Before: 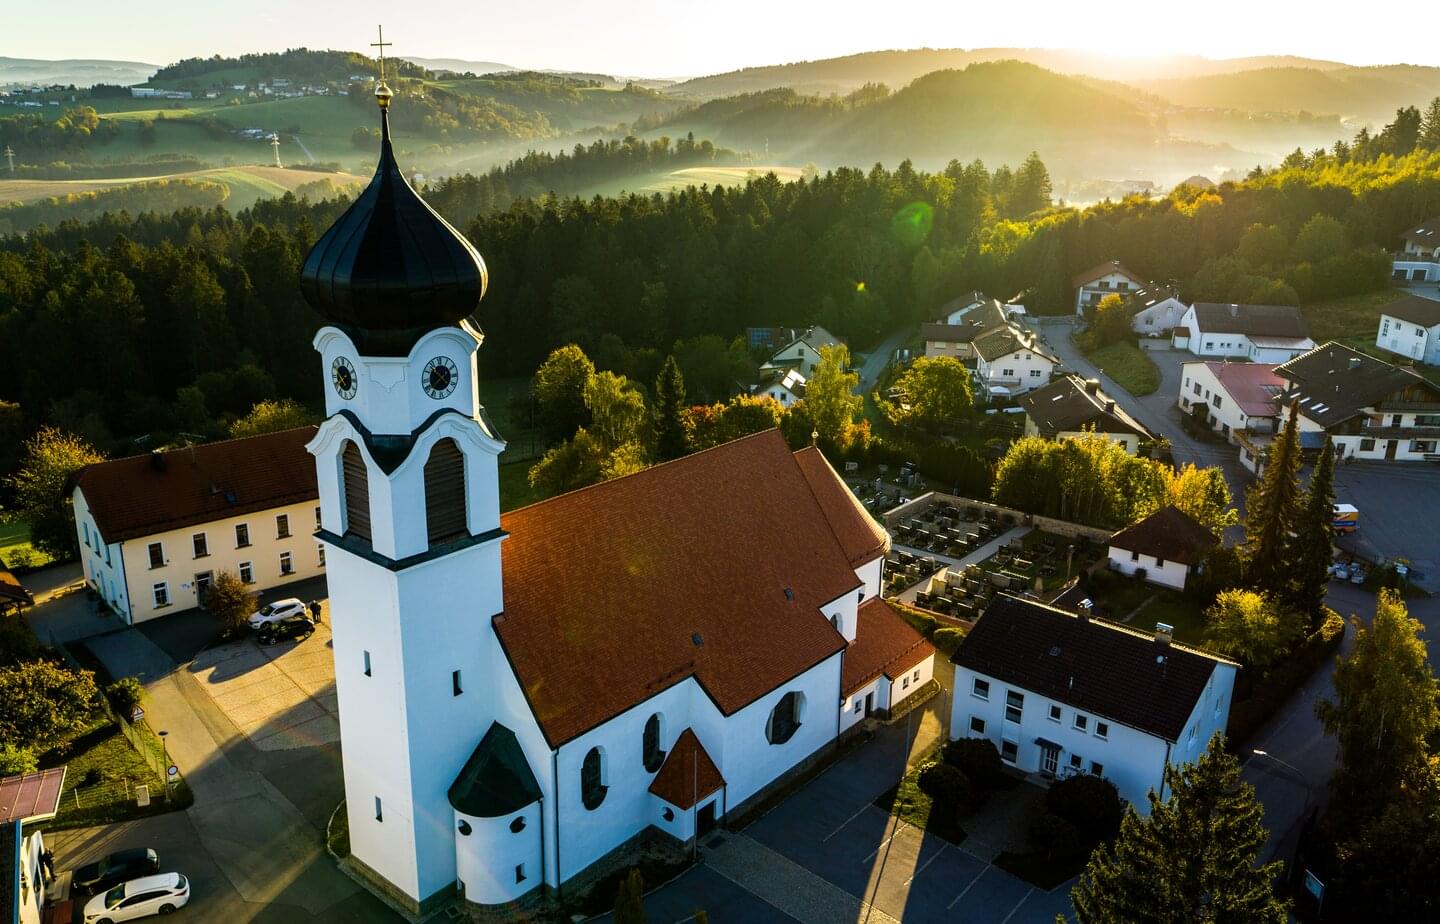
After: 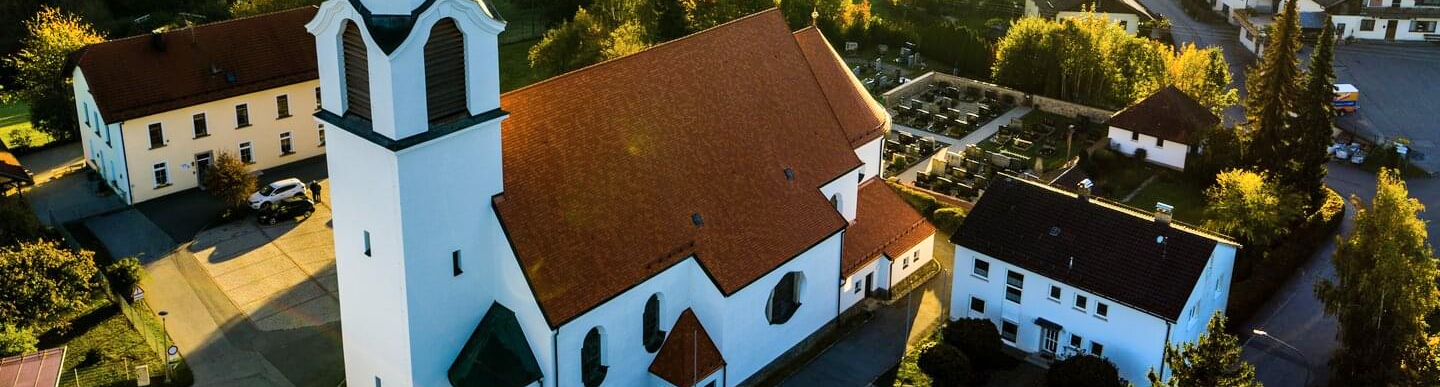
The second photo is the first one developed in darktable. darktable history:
crop: top 45.551%, bottom 12.262%
shadows and highlights: white point adjustment 0.05, highlights color adjustment 55.9%, soften with gaussian
